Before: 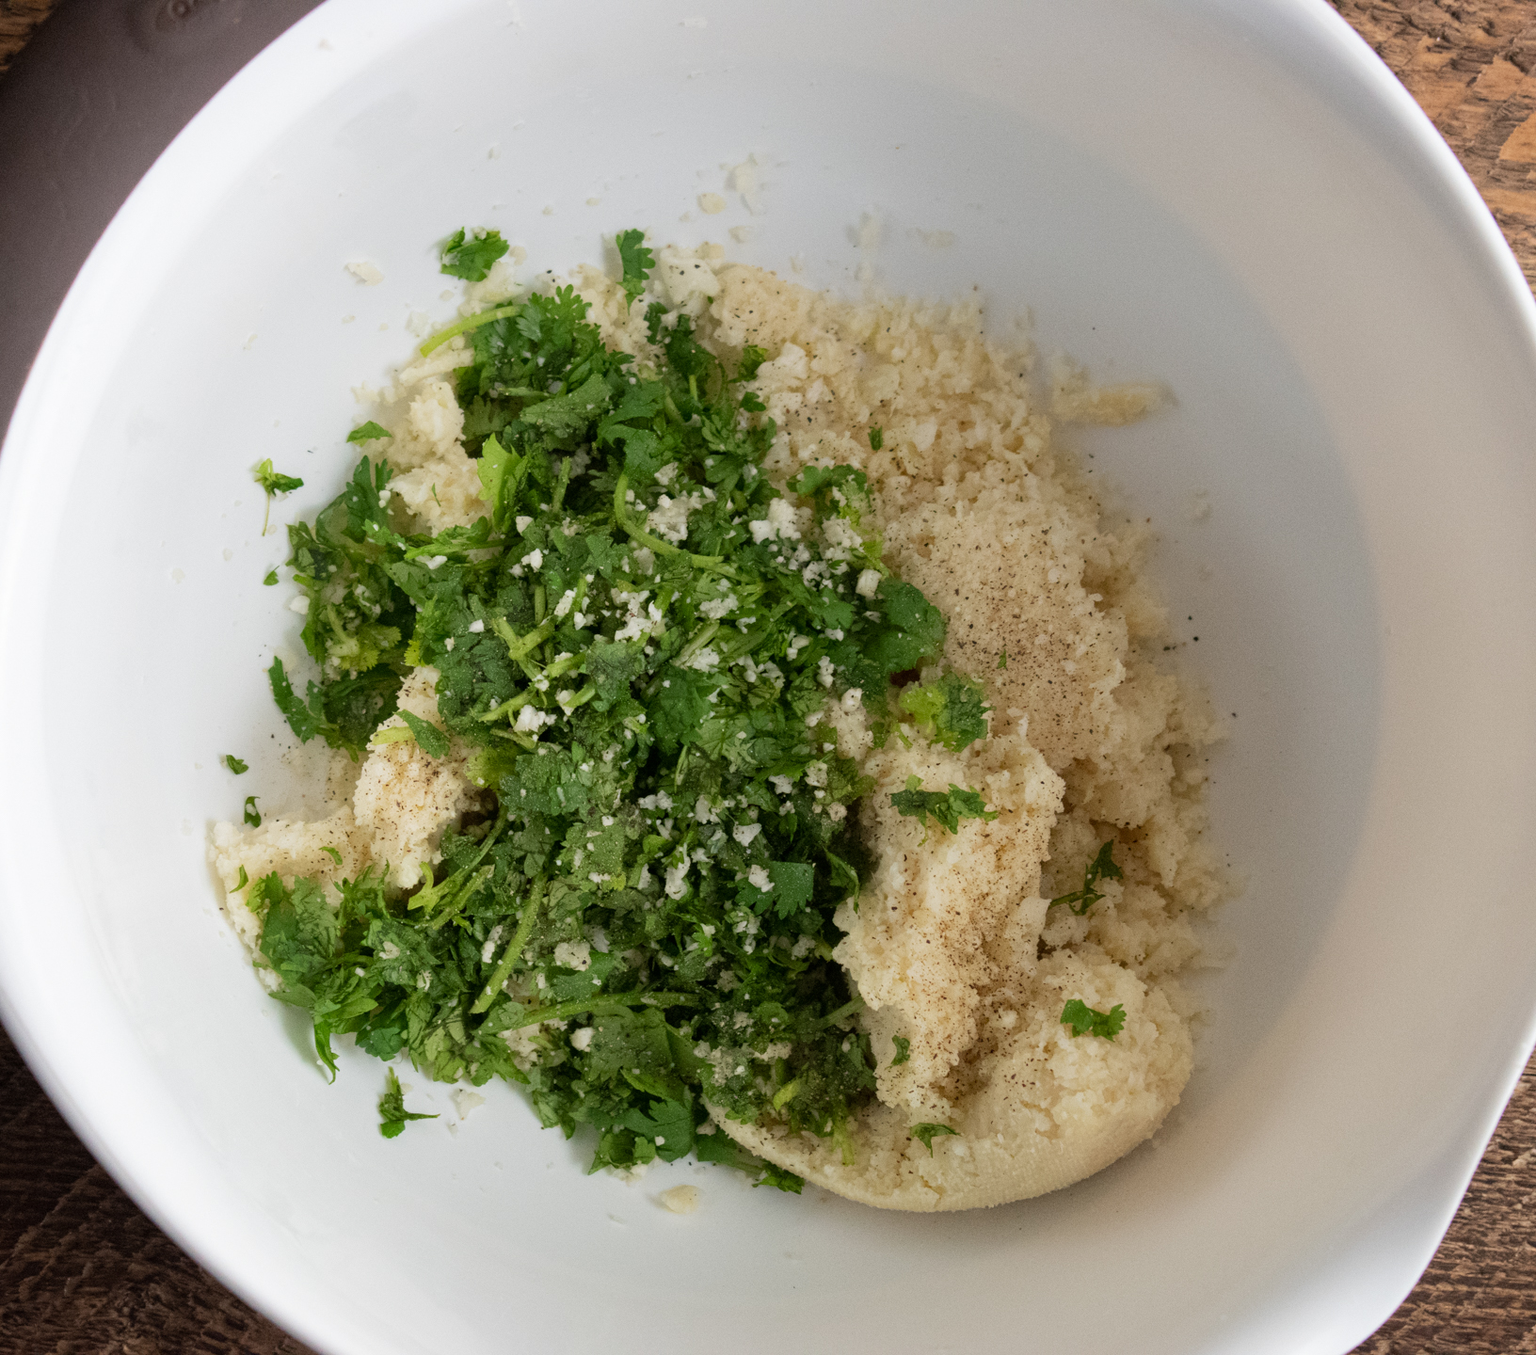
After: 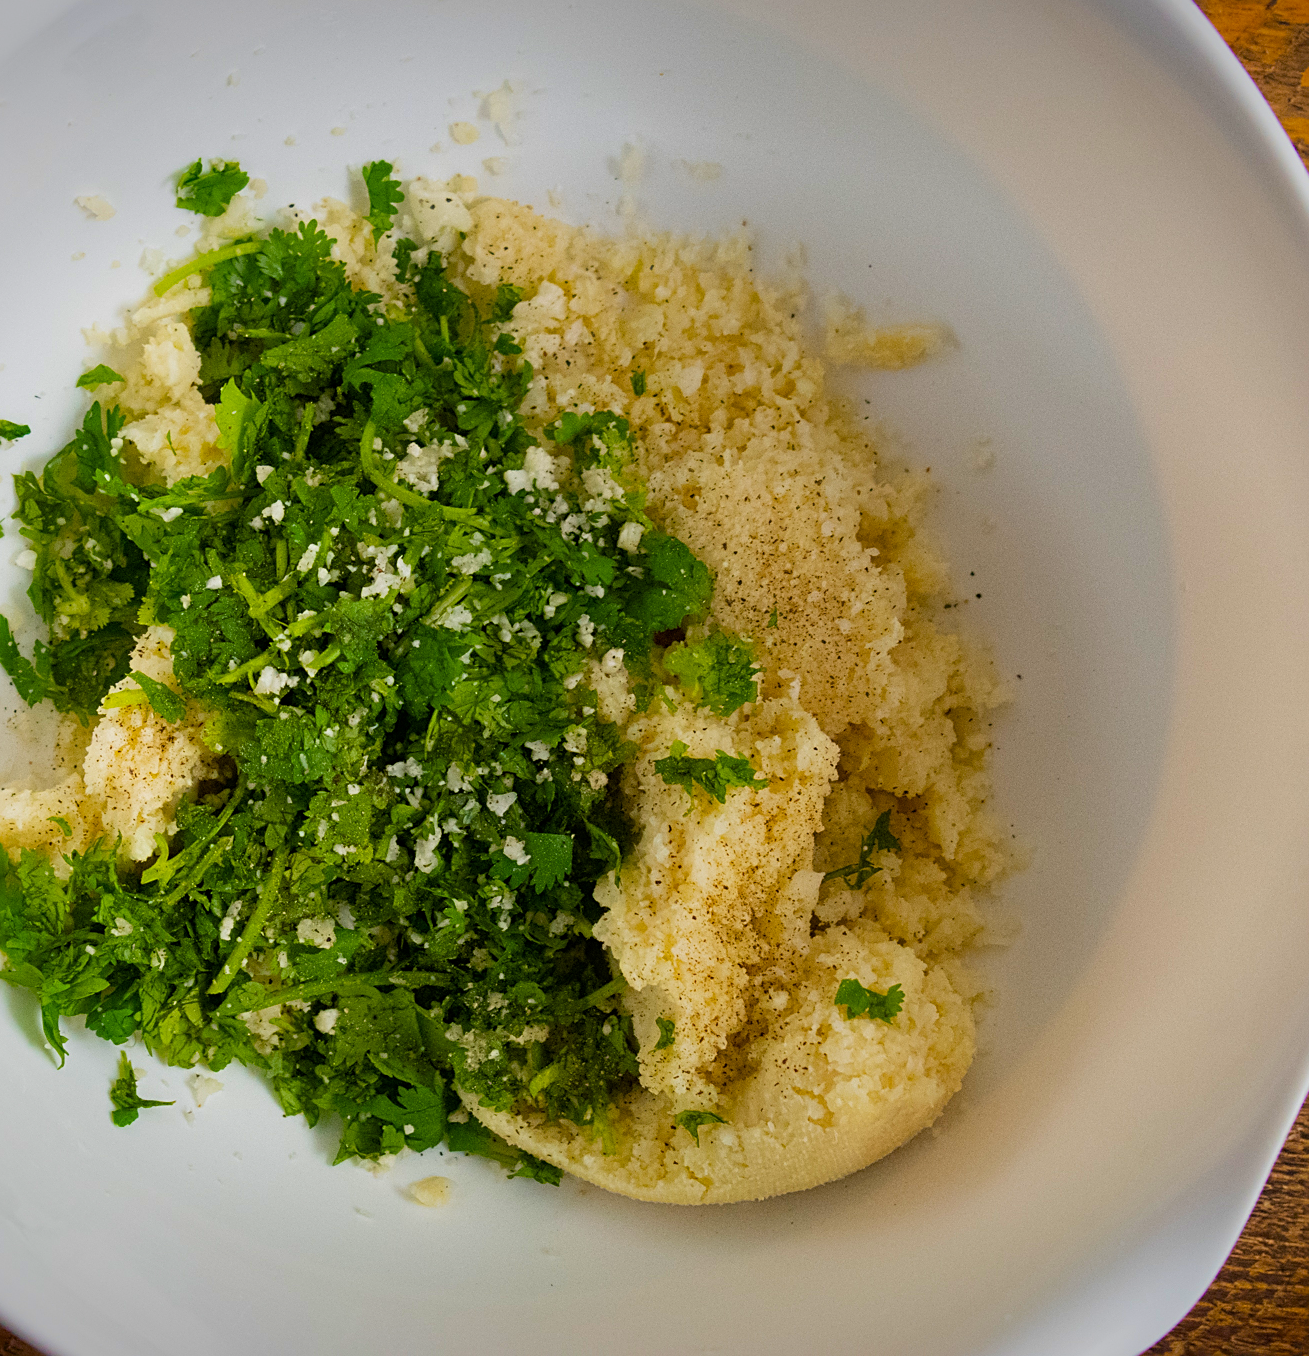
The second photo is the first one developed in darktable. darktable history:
color balance rgb: linear chroma grading › global chroma 18.849%, perceptual saturation grading › global saturation 29.619%, global vibrance 19.752%
sharpen: amount 0.499
vignetting: fall-off start 97.21%, saturation 0.385, width/height ratio 1.181, unbound false
crop and rotate: left 17.946%, top 5.799%, right 1.842%
